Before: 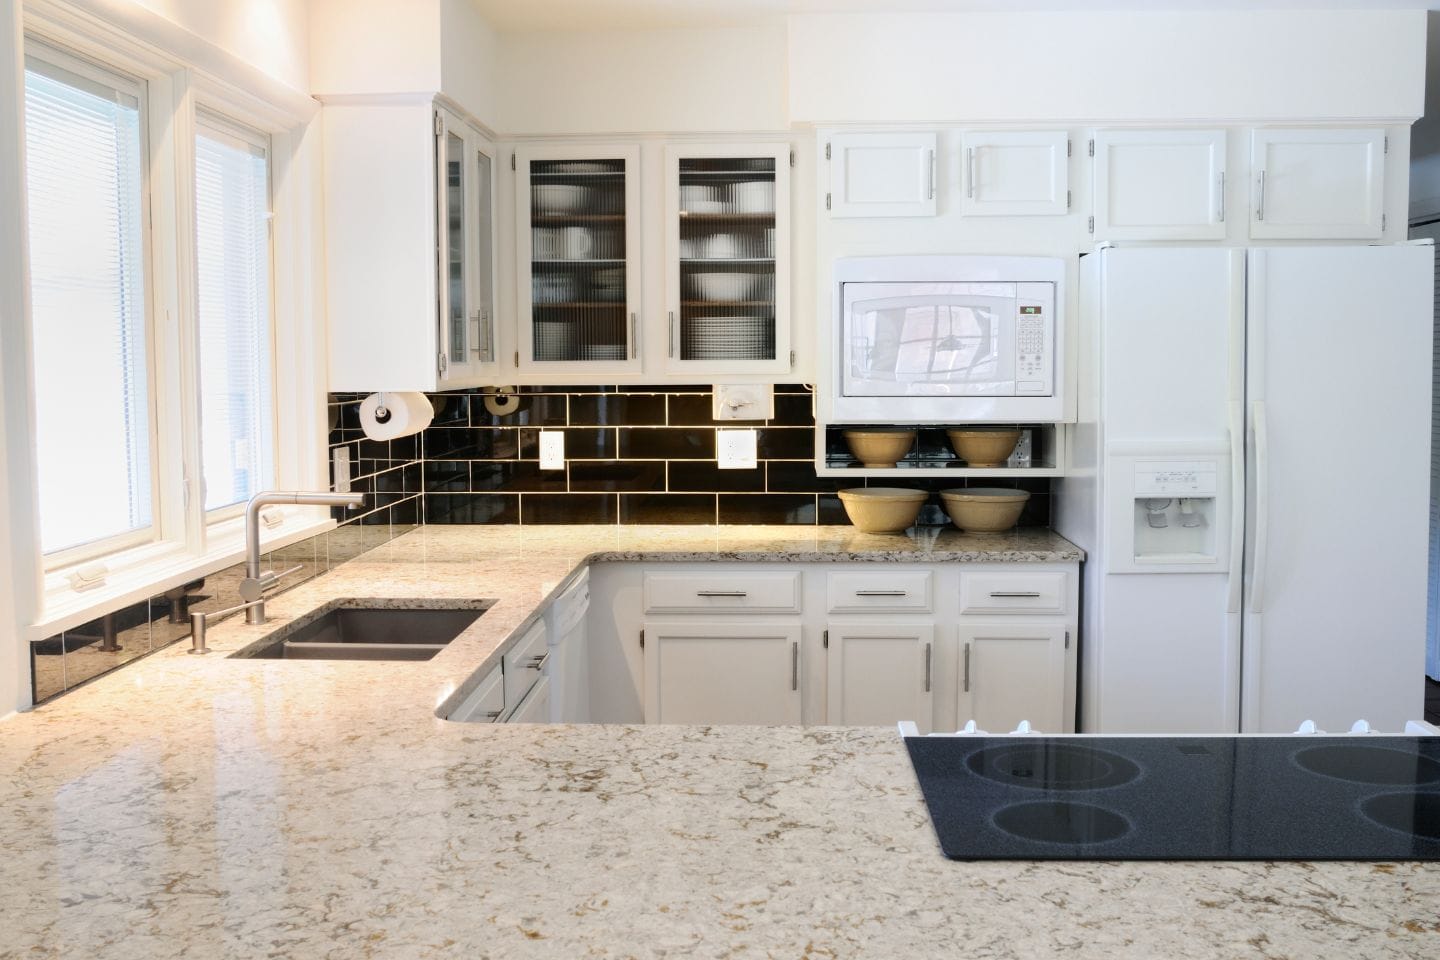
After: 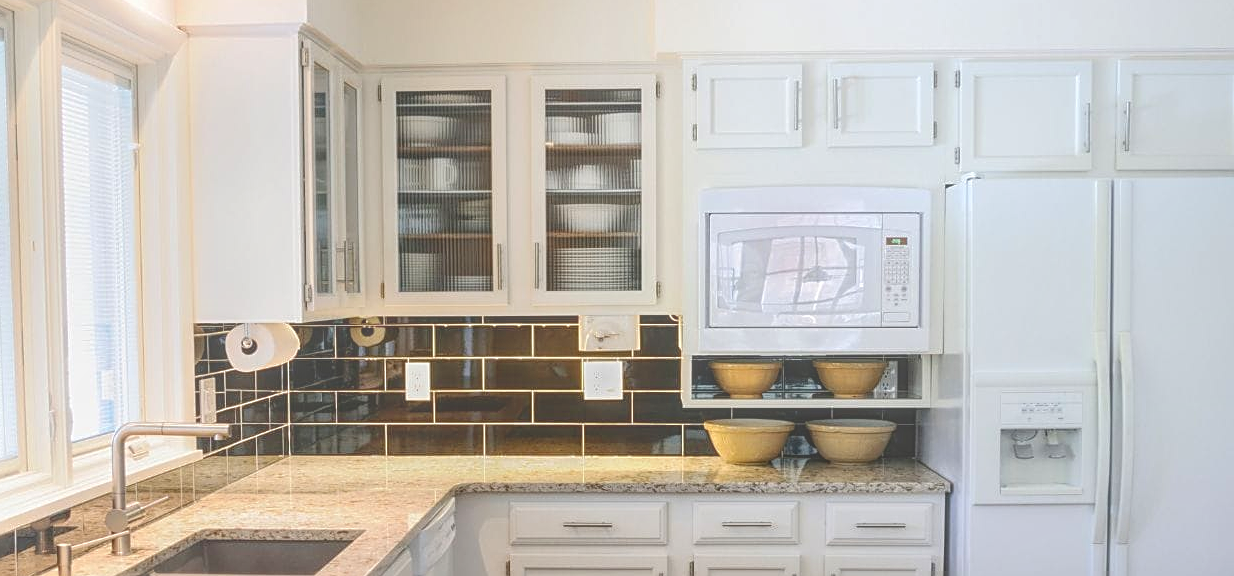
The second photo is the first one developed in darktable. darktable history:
exposure: exposure 0.602 EV, compensate highlight preservation false
local contrast: highlights 66%, shadows 35%, detail 167%, midtone range 0.2
contrast brightness saturation: contrast -0.291
sharpen: on, module defaults
crop and rotate: left 9.362%, top 7.288%, right 4.9%, bottom 32.685%
